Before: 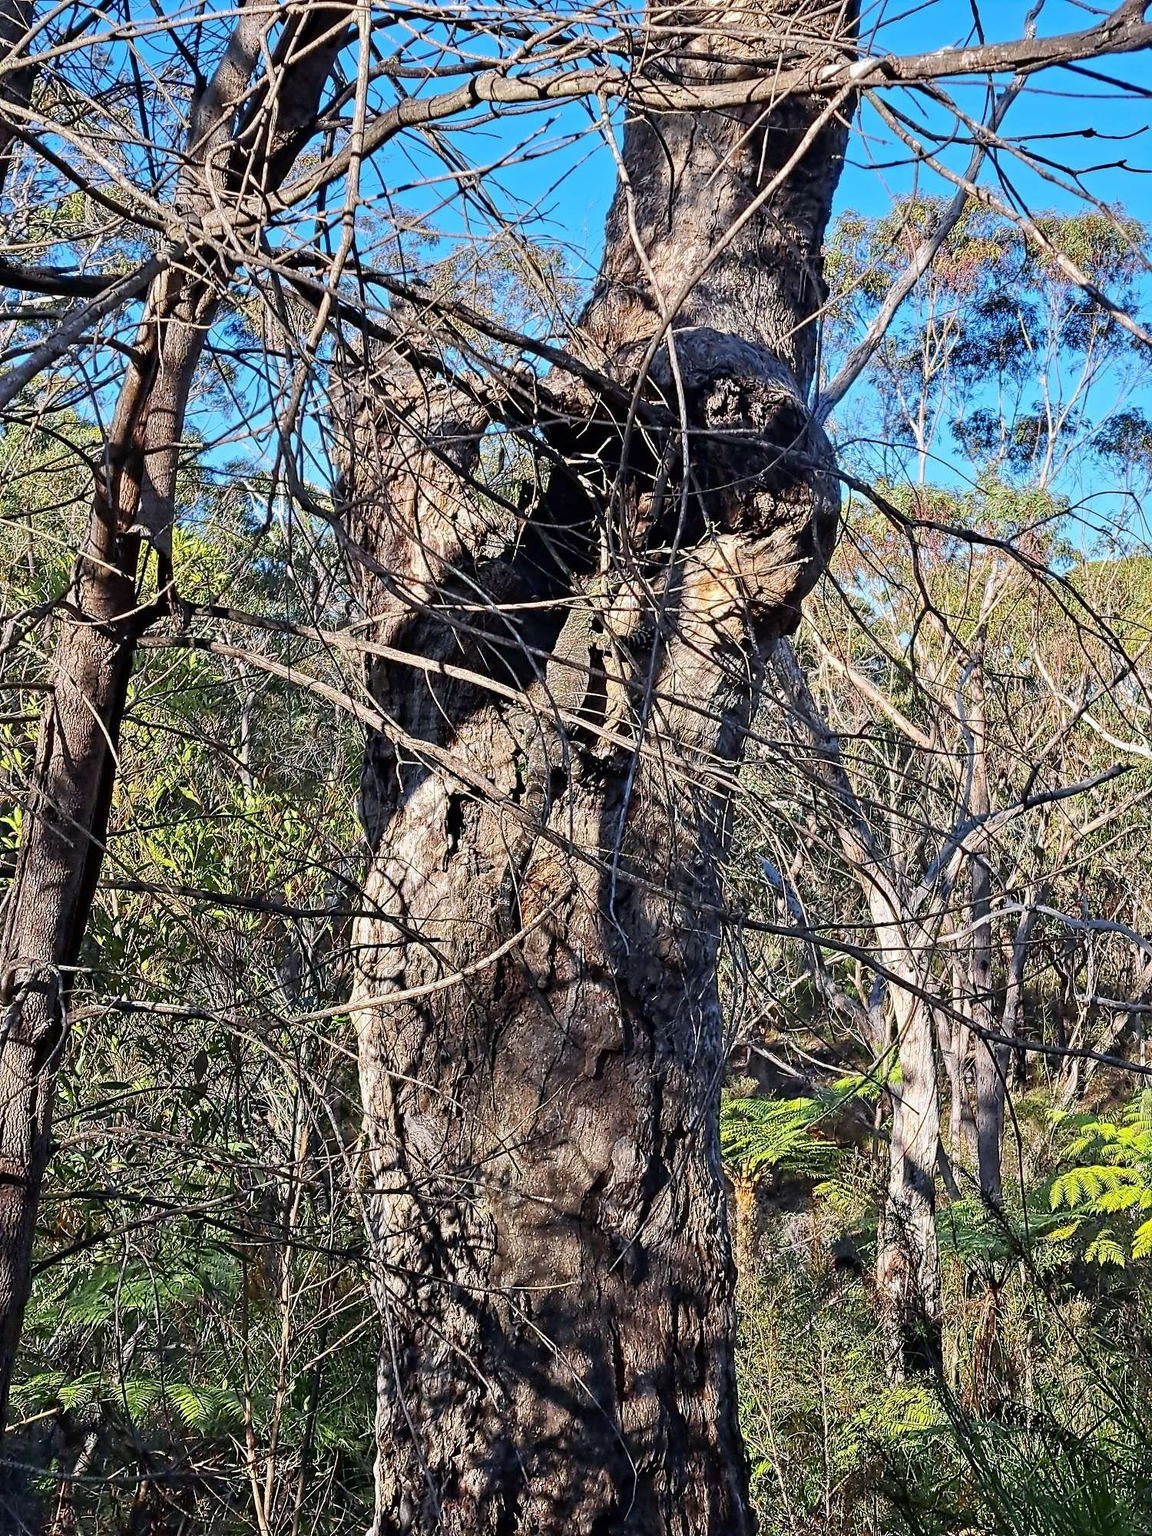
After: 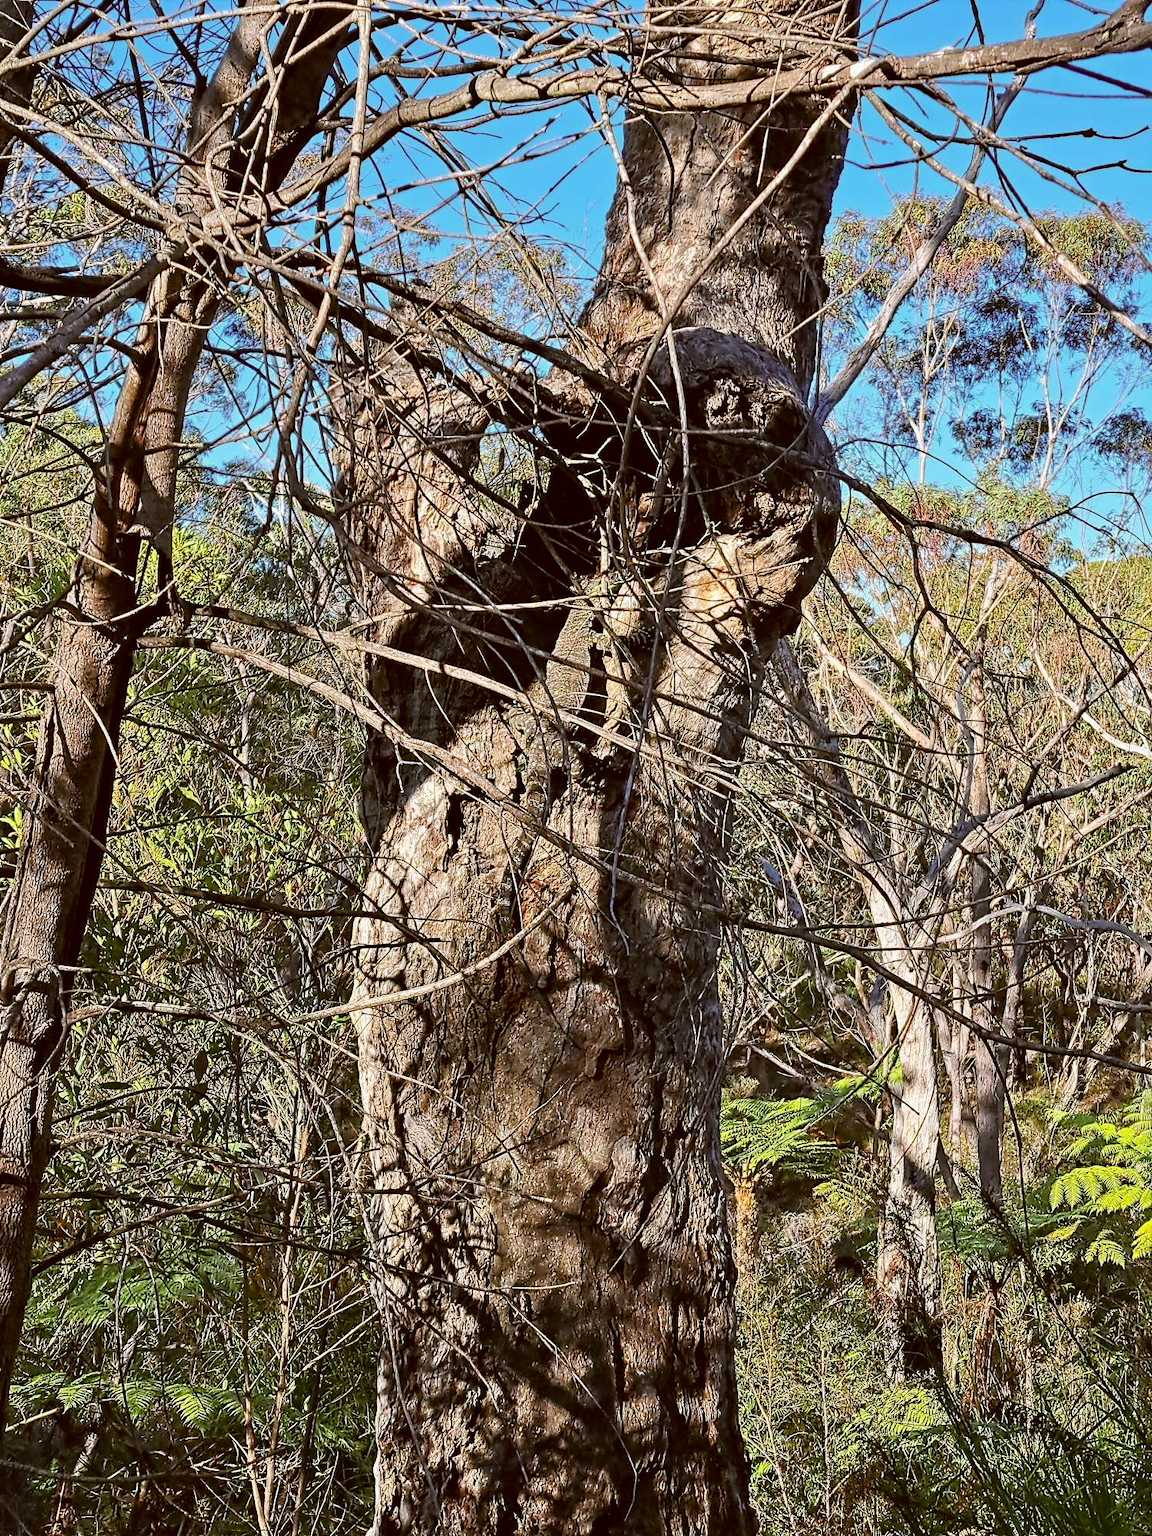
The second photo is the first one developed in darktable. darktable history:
color correction: highlights a* -0.603, highlights b* 0.174, shadows a* 4.45, shadows b* 20.51
